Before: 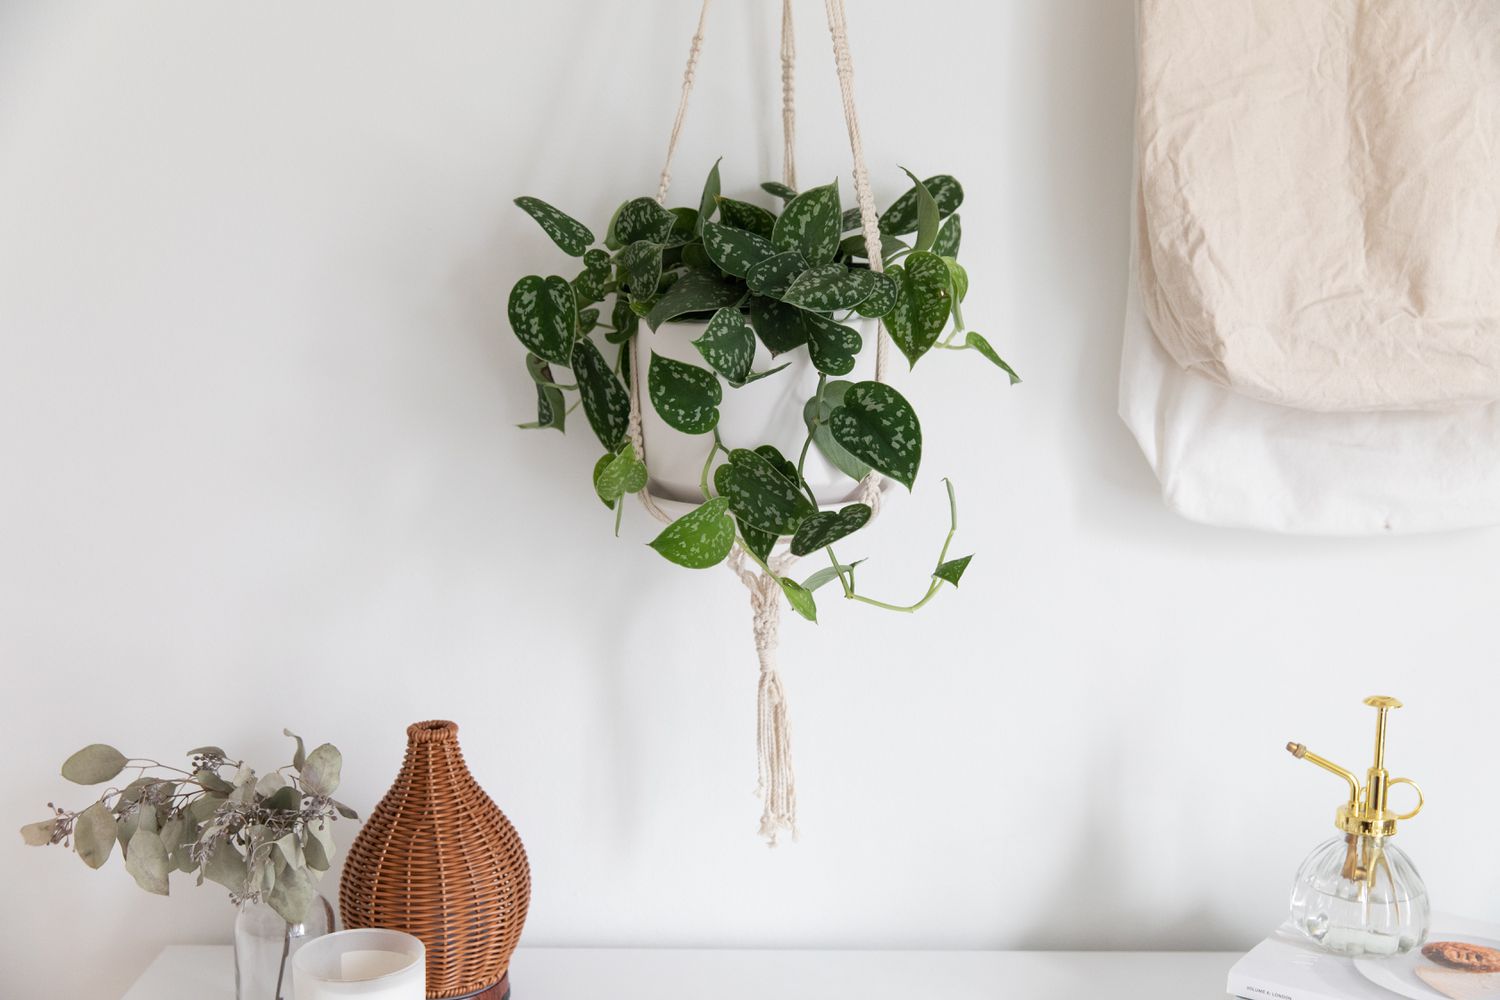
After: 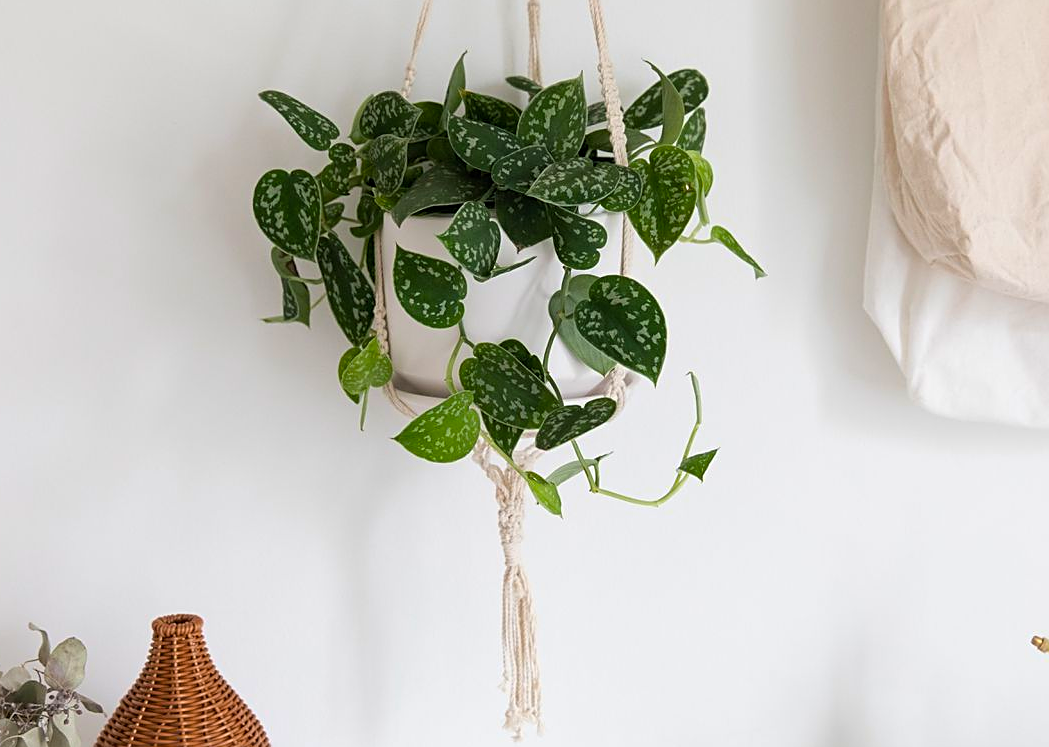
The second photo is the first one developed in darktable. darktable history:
color balance rgb: global vibrance 42.74%
crop and rotate: left 17.046%, top 10.659%, right 12.989%, bottom 14.553%
sharpen: radius 1.967
